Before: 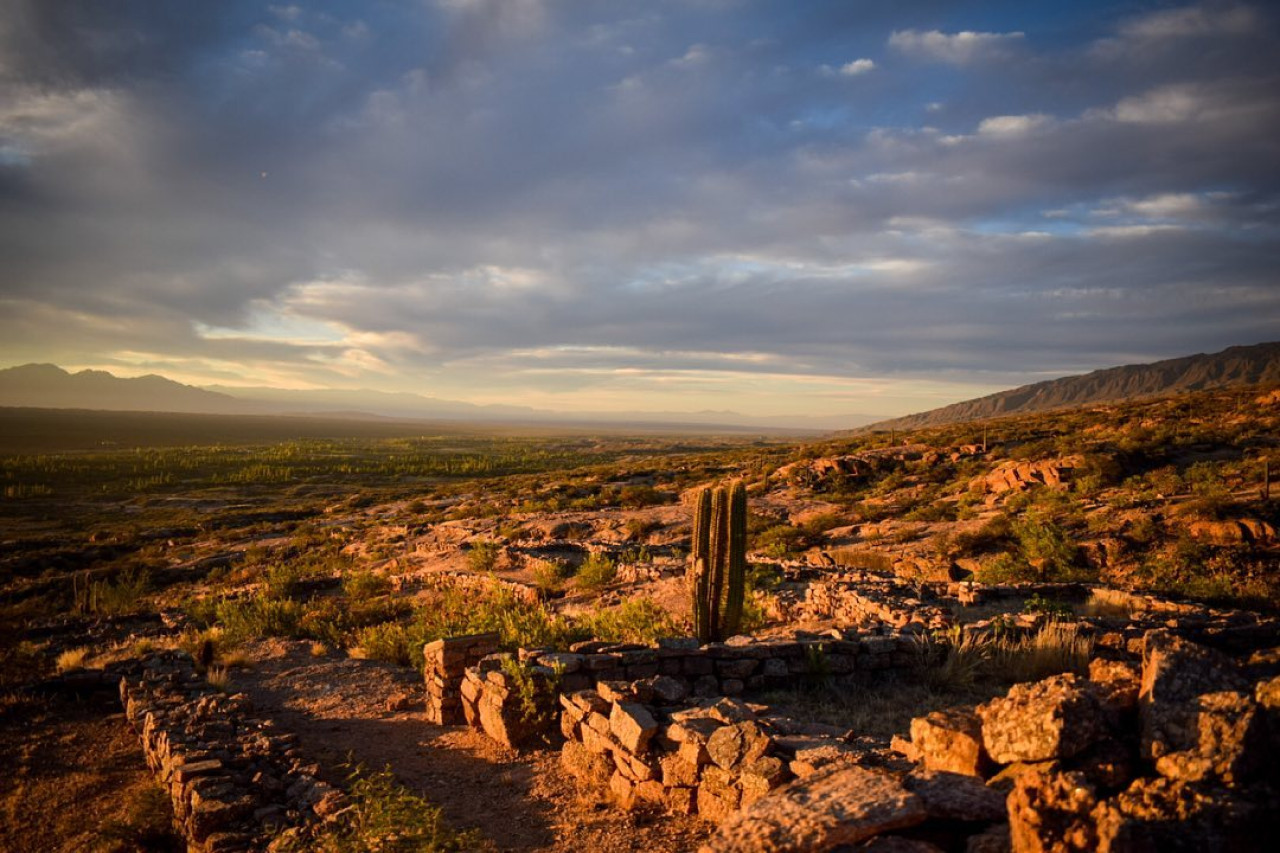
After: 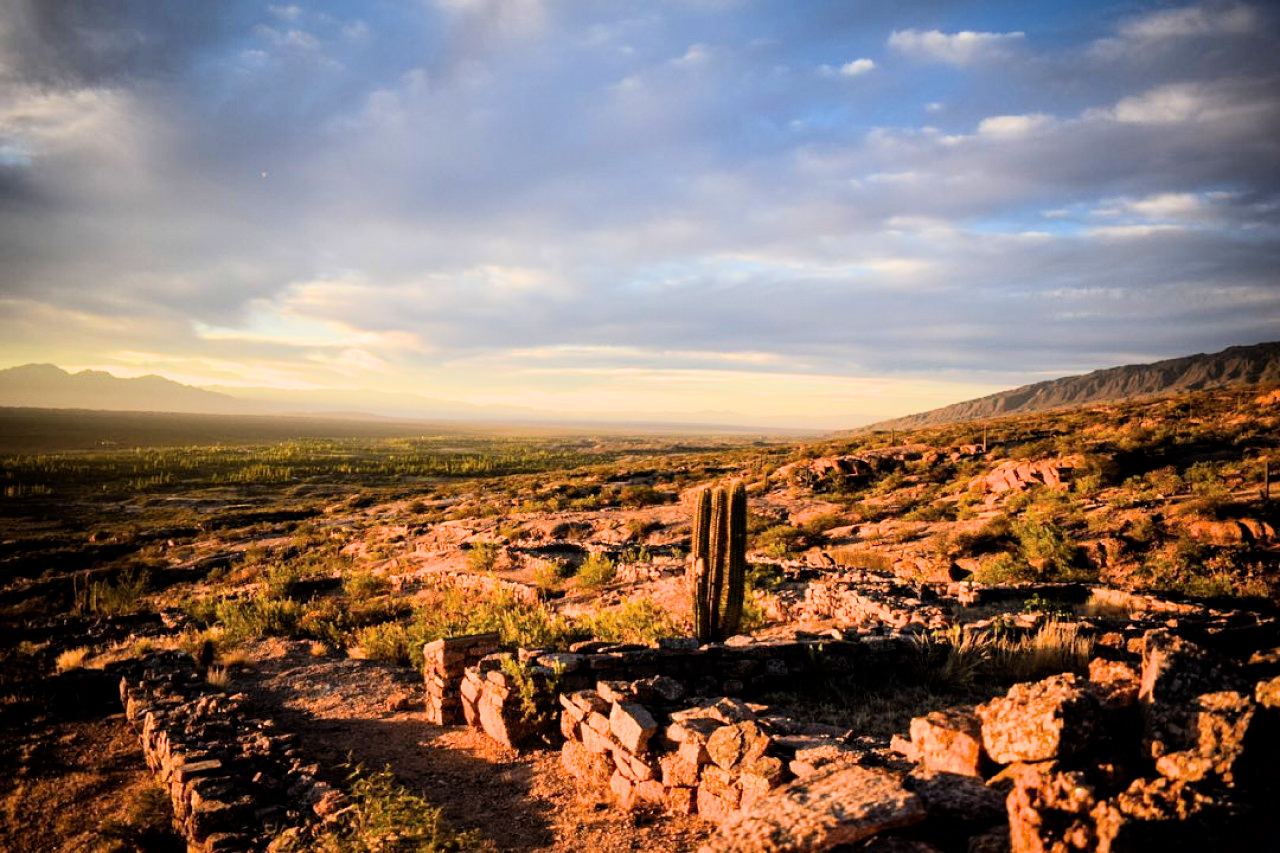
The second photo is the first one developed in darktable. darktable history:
filmic rgb: black relative exposure -7.5 EV, white relative exposure 4.99 EV, hardness 3.34, contrast 1.299, color science v6 (2022)
exposure: exposure 1.073 EV, compensate highlight preservation false
